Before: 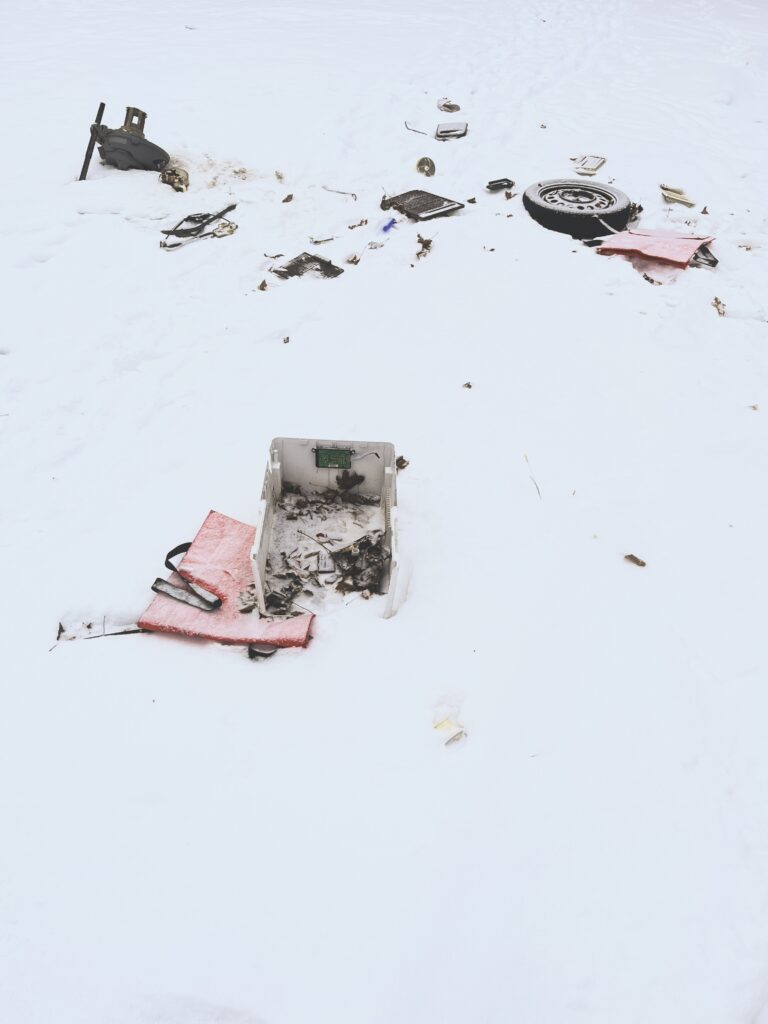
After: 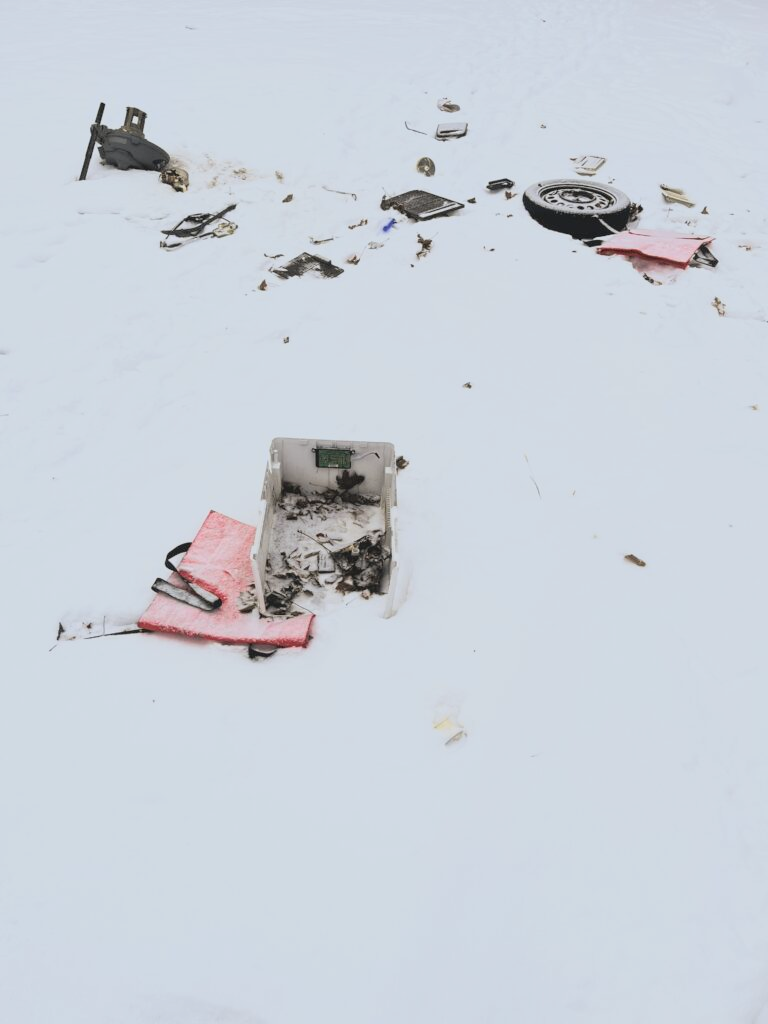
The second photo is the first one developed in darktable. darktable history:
tone curve: curves: ch0 [(0, 0.009) (0.105, 0.054) (0.195, 0.132) (0.289, 0.278) (0.384, 0.391) (0.513, 0.53) (0.66, 0.667) (0.895, 0.863) (1, 0.919)]; ch1 [(0, 0) (0.161, 0.092) (0.35, 0.33) (0.403, 0.395) (0.456, 0.469) (0.502, 0.499) (0.519, 0.514) (0.576, 0.584) (0.642, 0.658) (0.701, 0.742) (1, 0.942)]; ch2 [(0, 0) (0.371, 0.362) (0.437, 0.437) (0.501, 0.5) (0.53, 0.528) (0.569, 0.564) (0.619, 0.58) (0.883, 0.752) (1, 0.929)], color space Lab, independent channels, preserve colors none
exposure: black level correction 0.001, exposure 0.955 EV, compensate exposure bias true, compensate highlight preservation false
